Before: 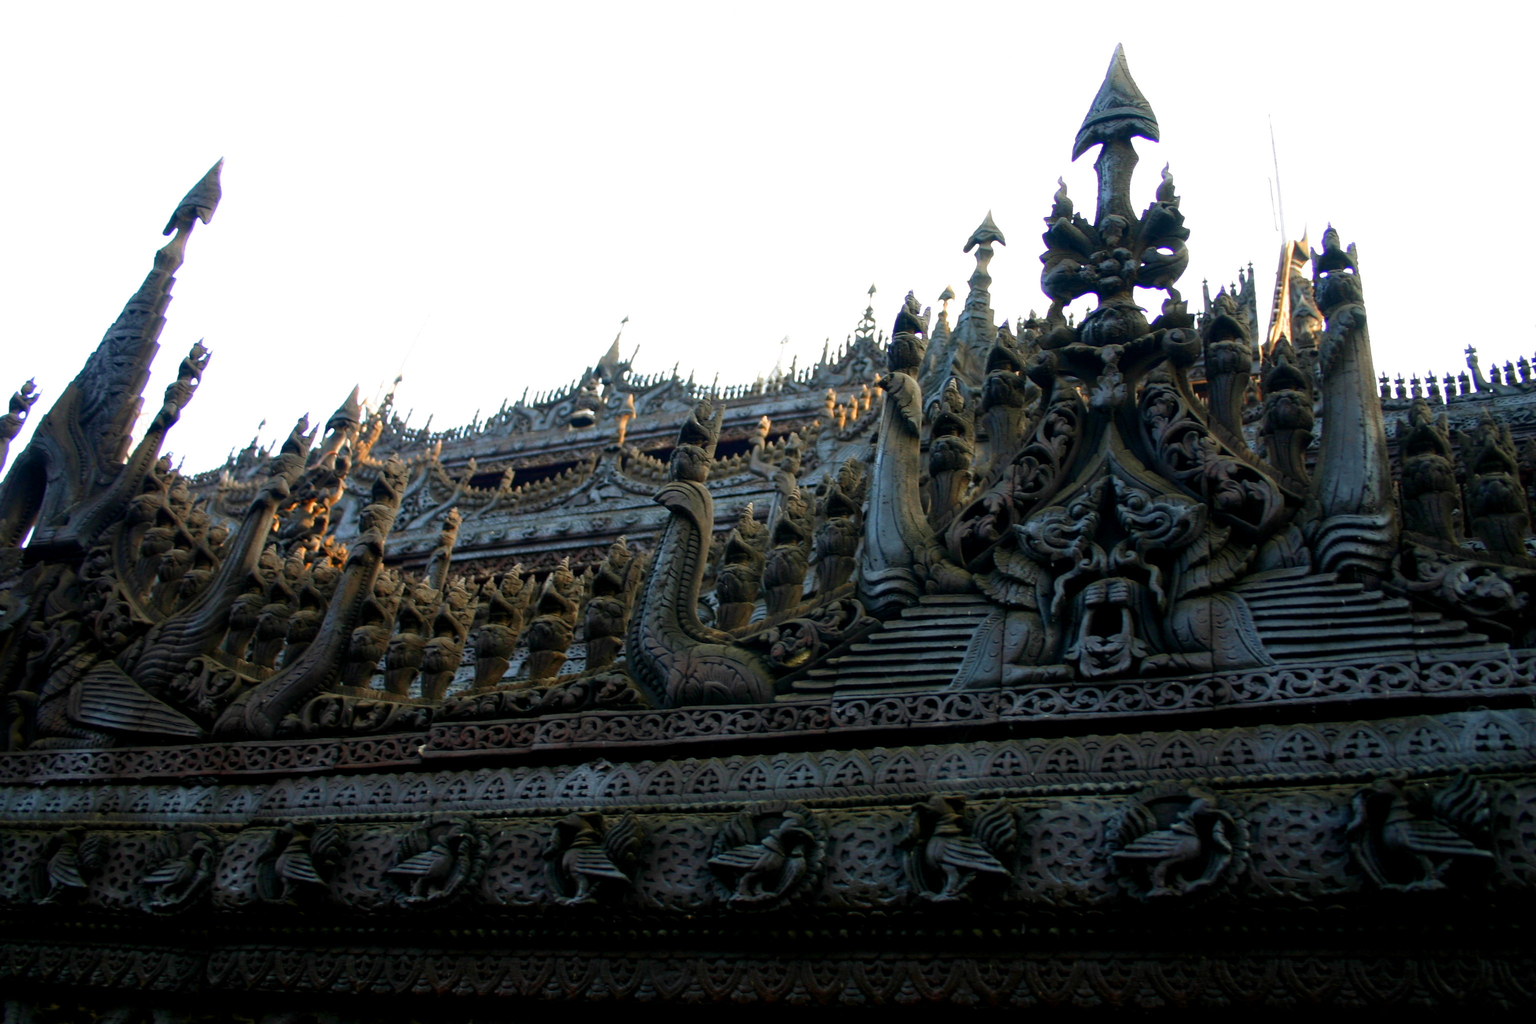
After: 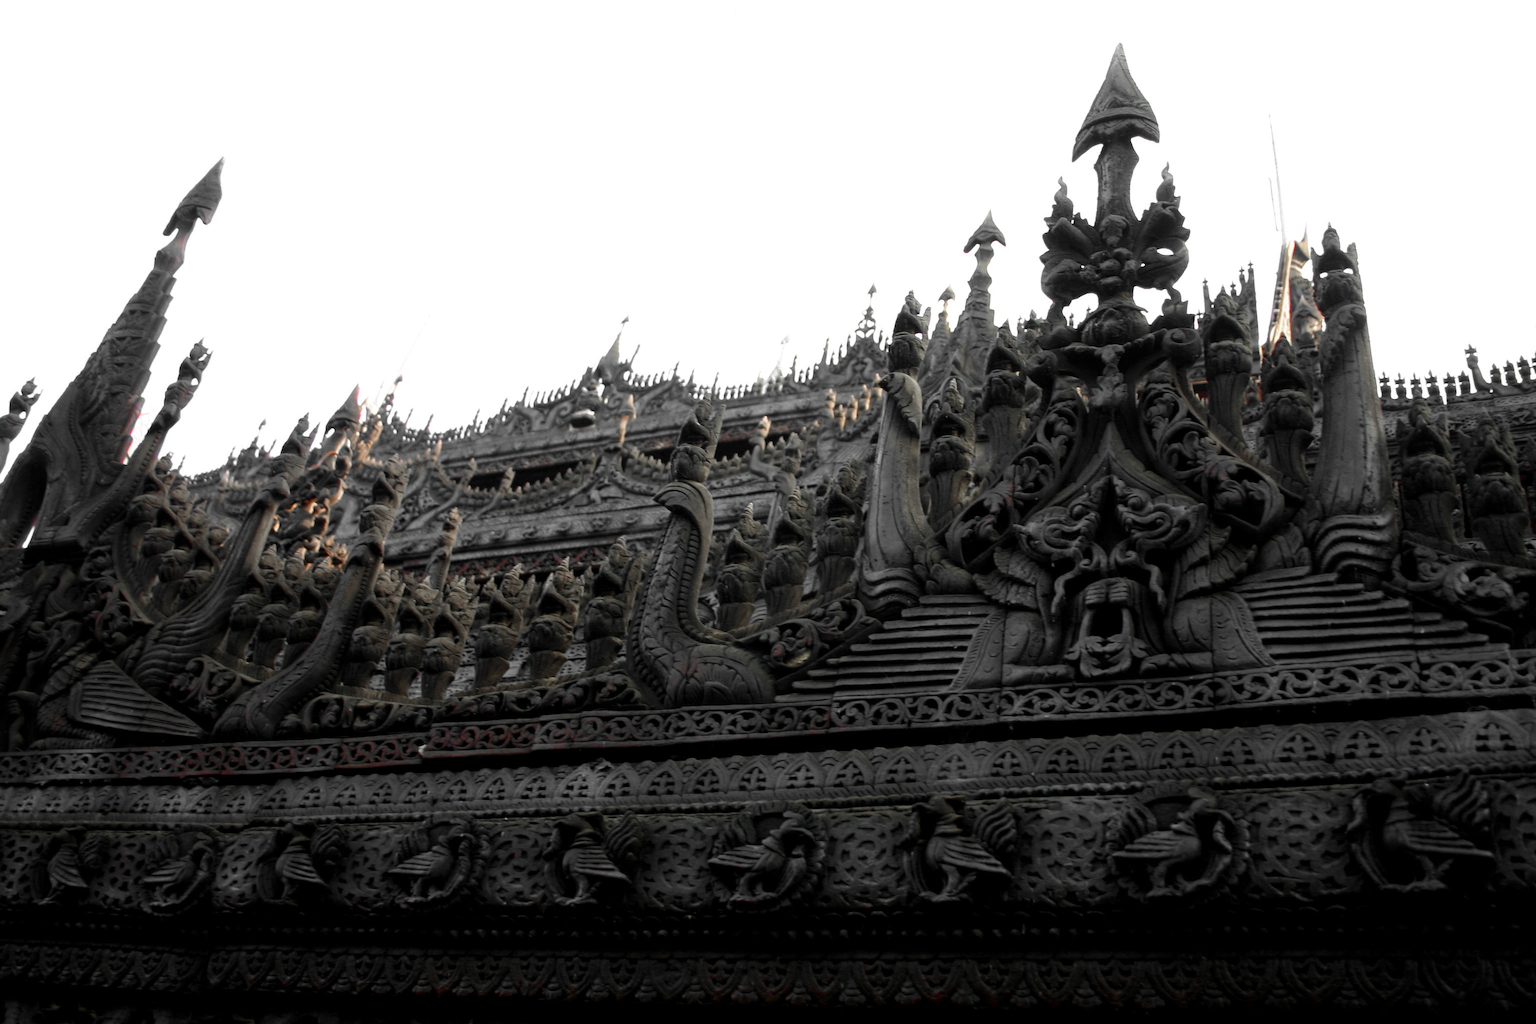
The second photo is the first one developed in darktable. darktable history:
color zones: curves: ch1 [(0, 0.831) (0.08, 0.771) (0.157, 0.268) (0.241, 0.207) (0.562, -0.005) (0.714, -0.013) (0.876, 0.01) (1, 0.831)]
